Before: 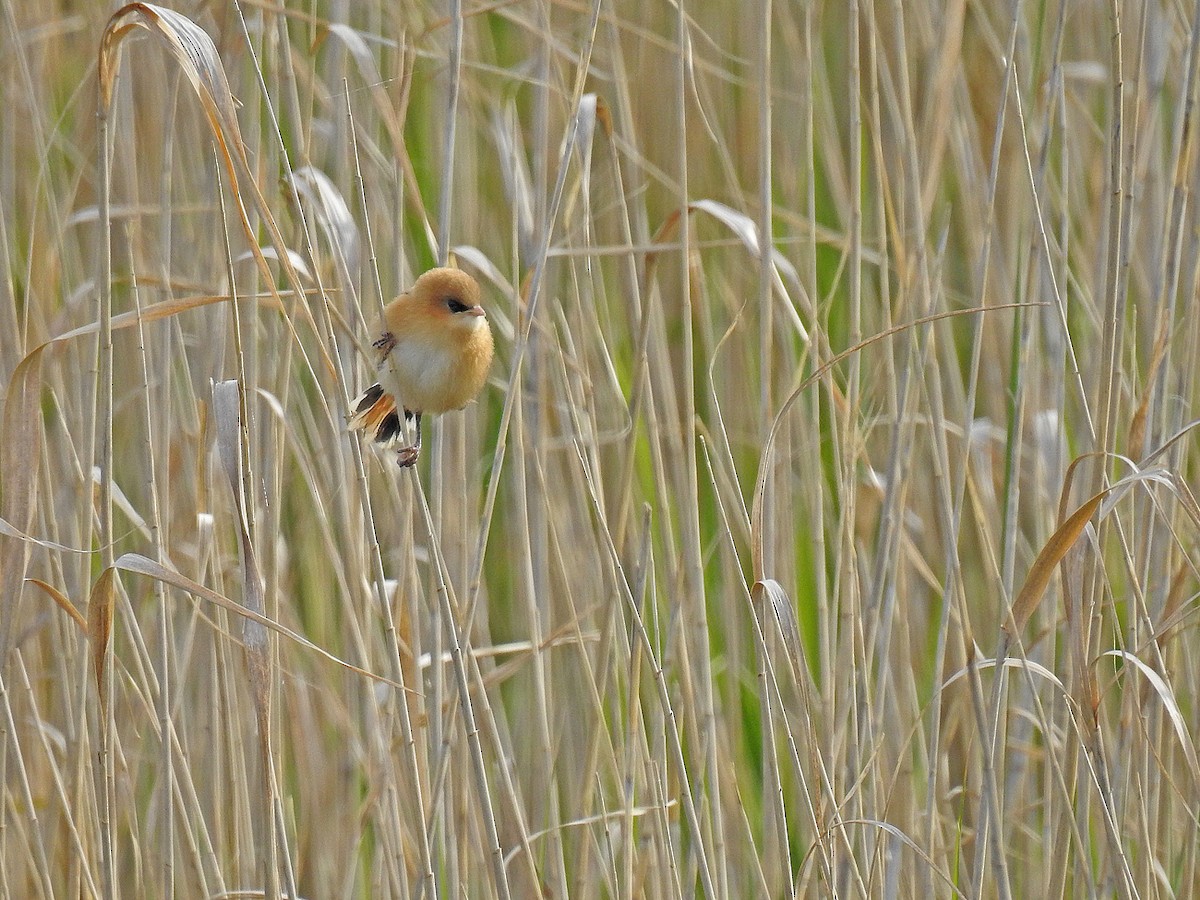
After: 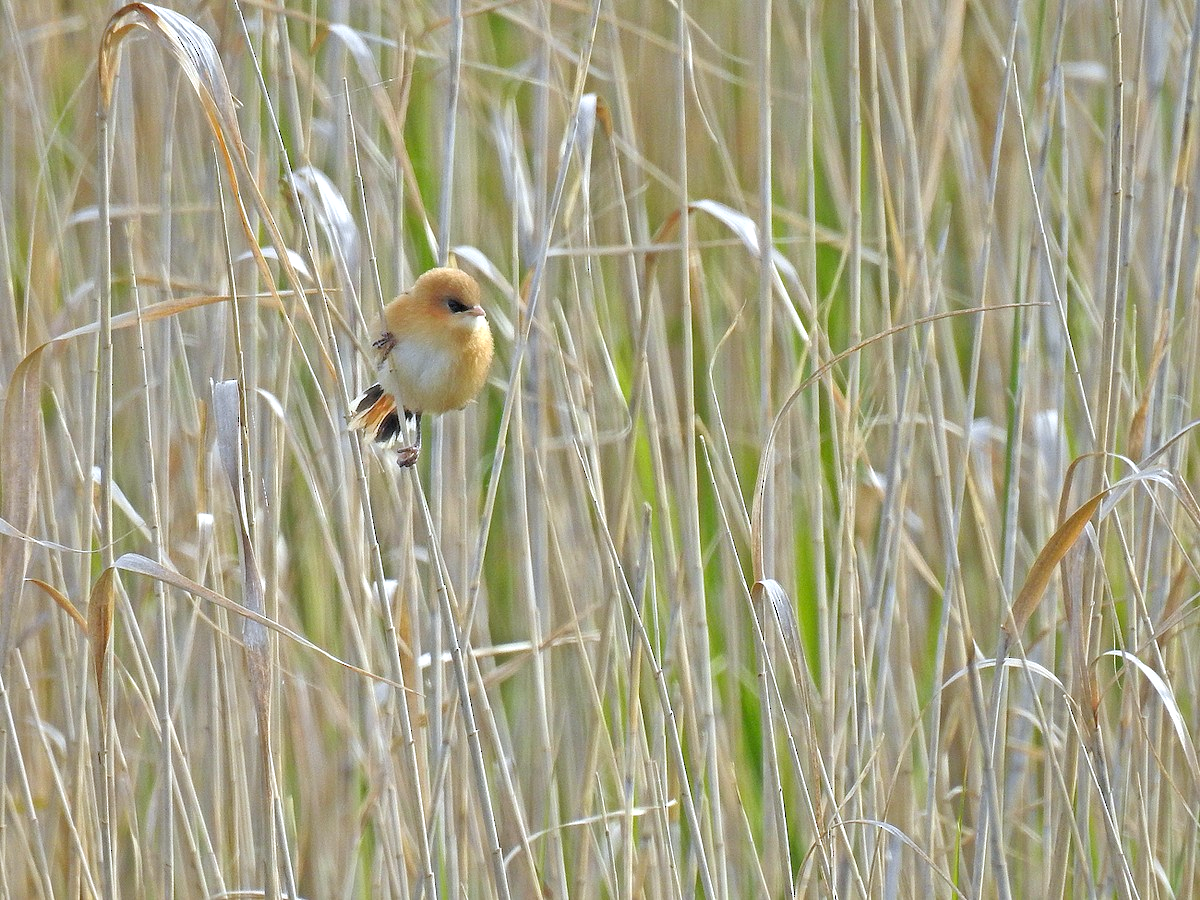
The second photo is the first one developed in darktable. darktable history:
shadows and highlights: shadows 25, highlights -25
exposure: black level correction 0.001, exposure 0.5 EV, compensate exposure bias true, compensate highlight preservation false
tone equalizer: on, module defaults
white balance: red 0.954, blue 1.079
